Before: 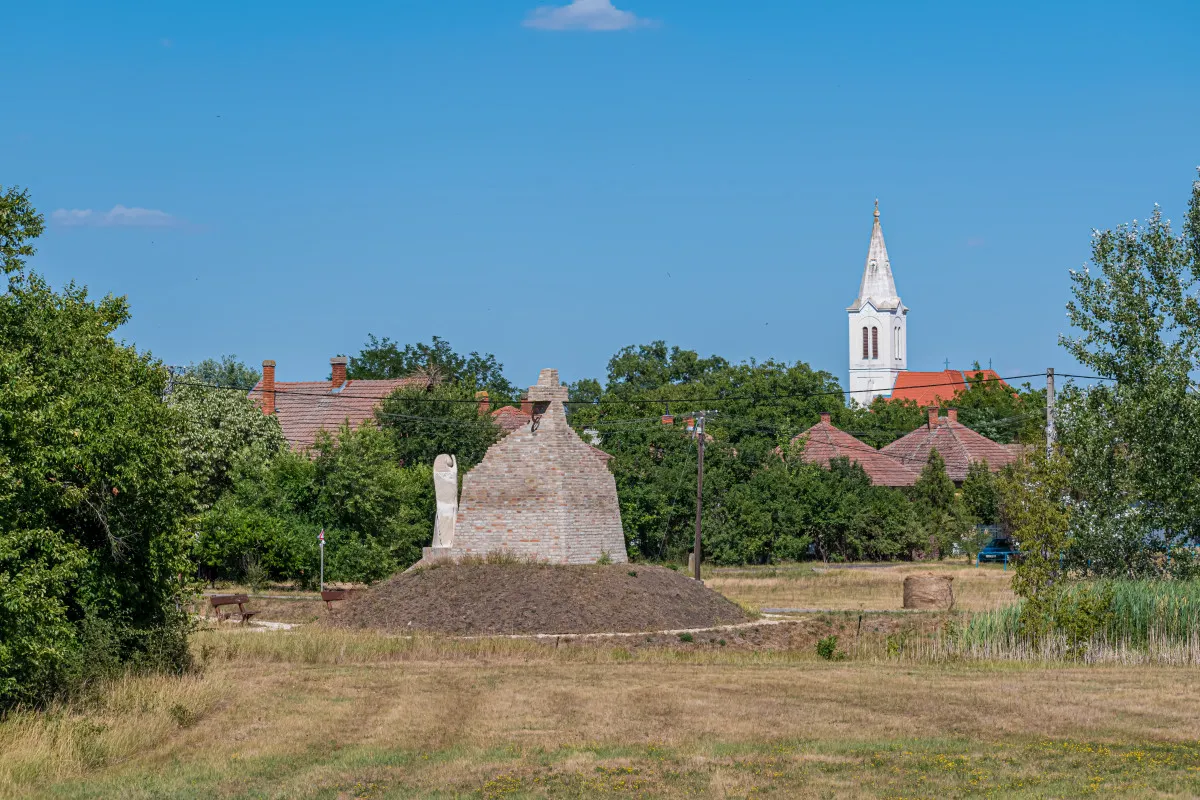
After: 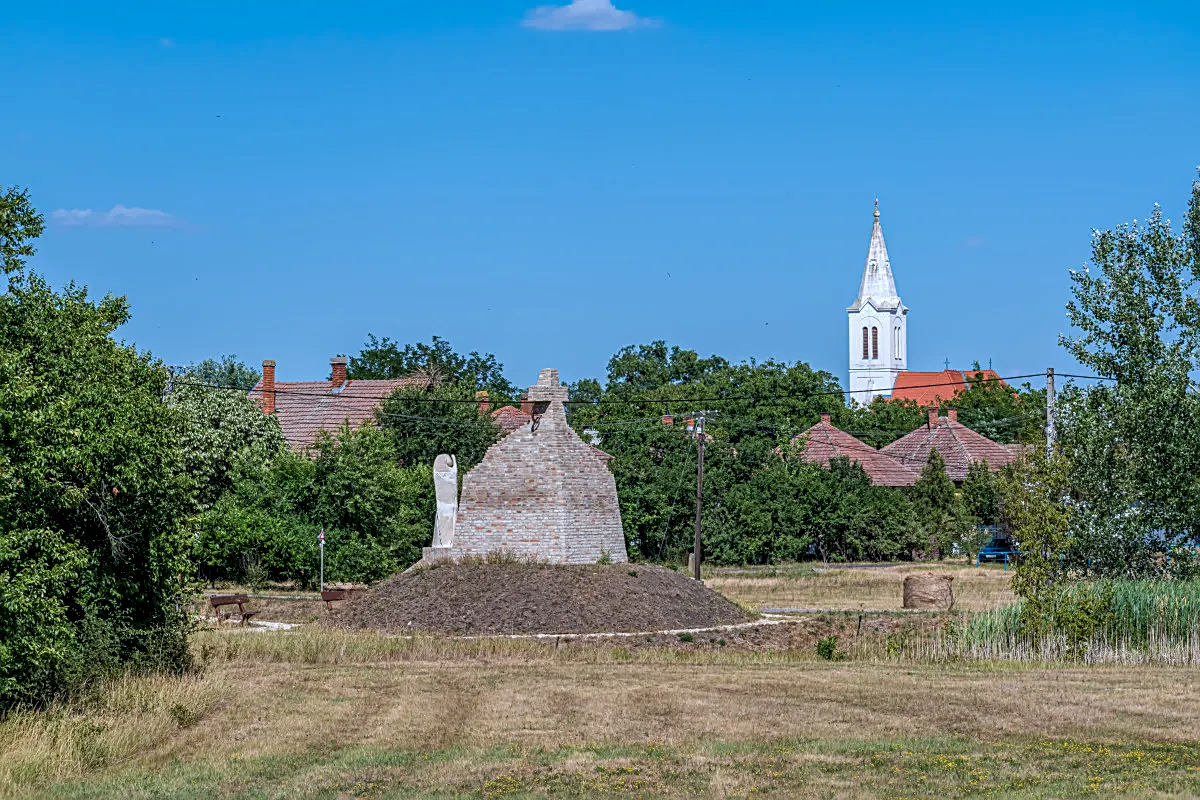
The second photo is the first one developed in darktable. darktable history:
color calibration: x 0.367, y 0.379, temperature 4395.86 K
local contrast: on, module defaults
sharpen: on, module defaults
